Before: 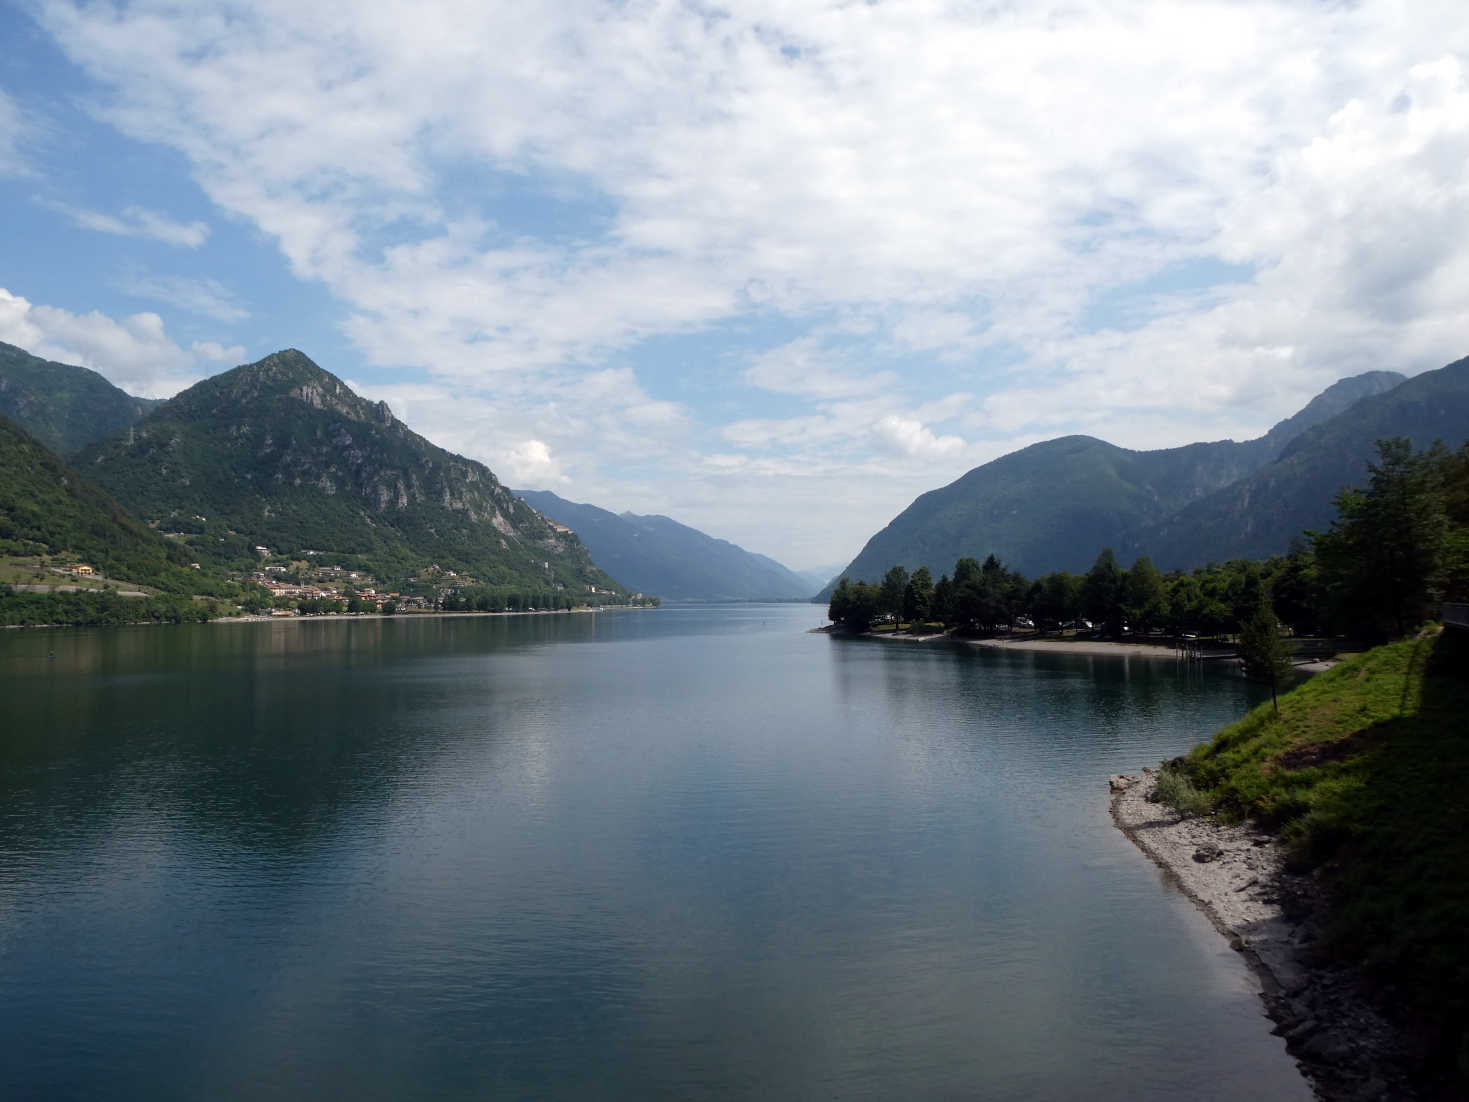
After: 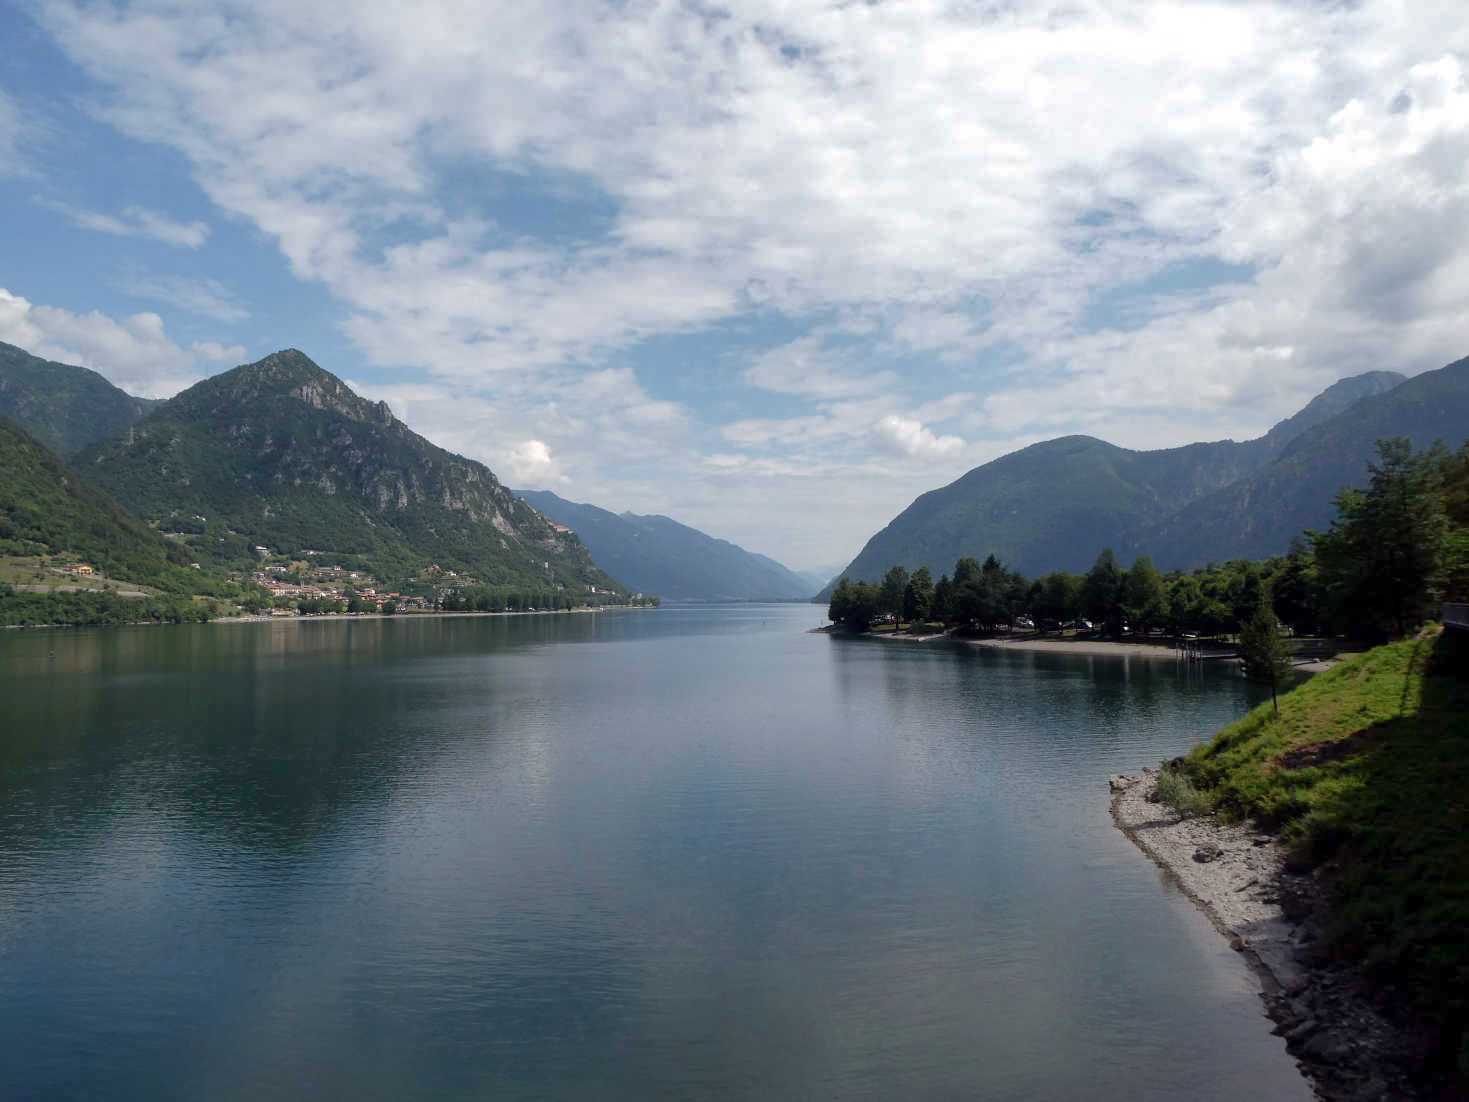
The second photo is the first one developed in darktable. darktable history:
shadows and highlights: on, module defaults
contrast brightness saturation: contrast 0.009, saturation -0.07
